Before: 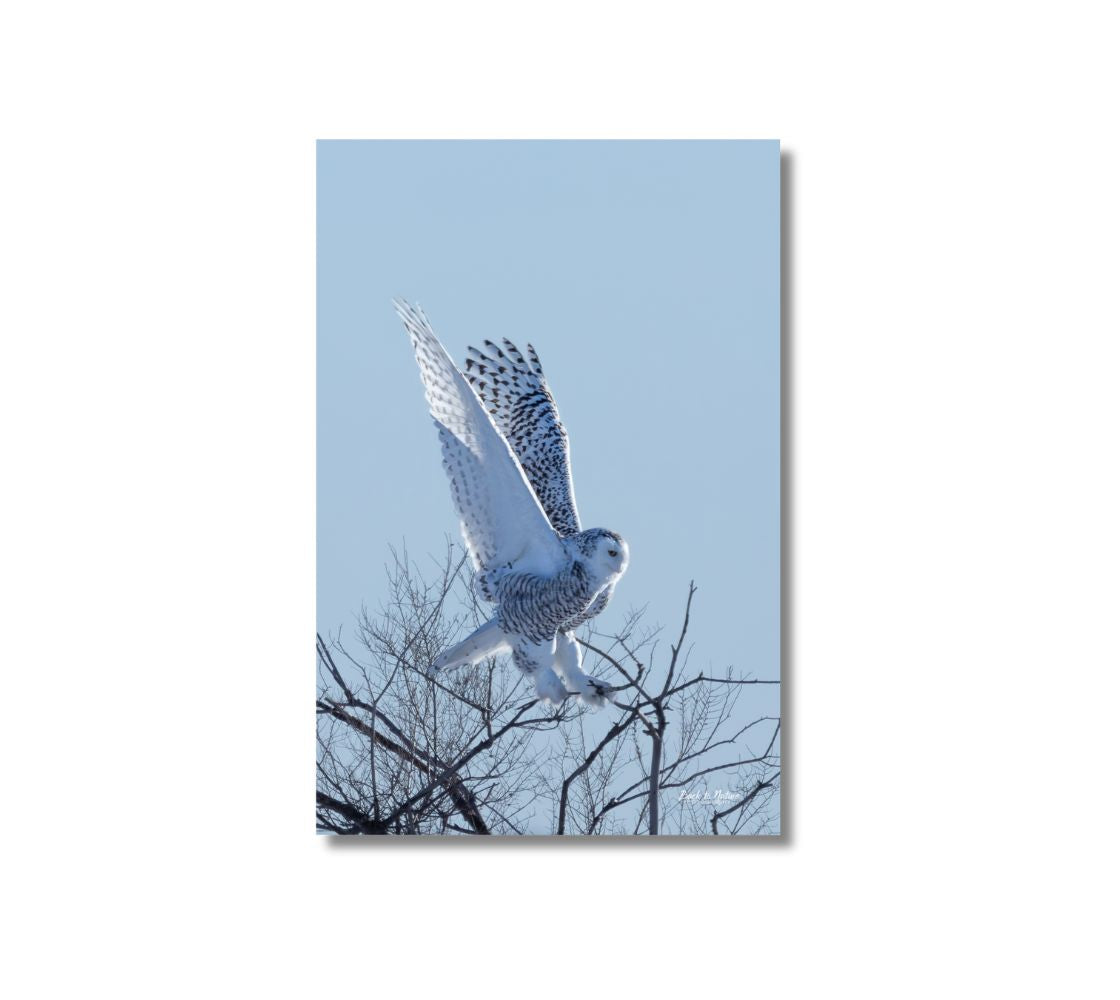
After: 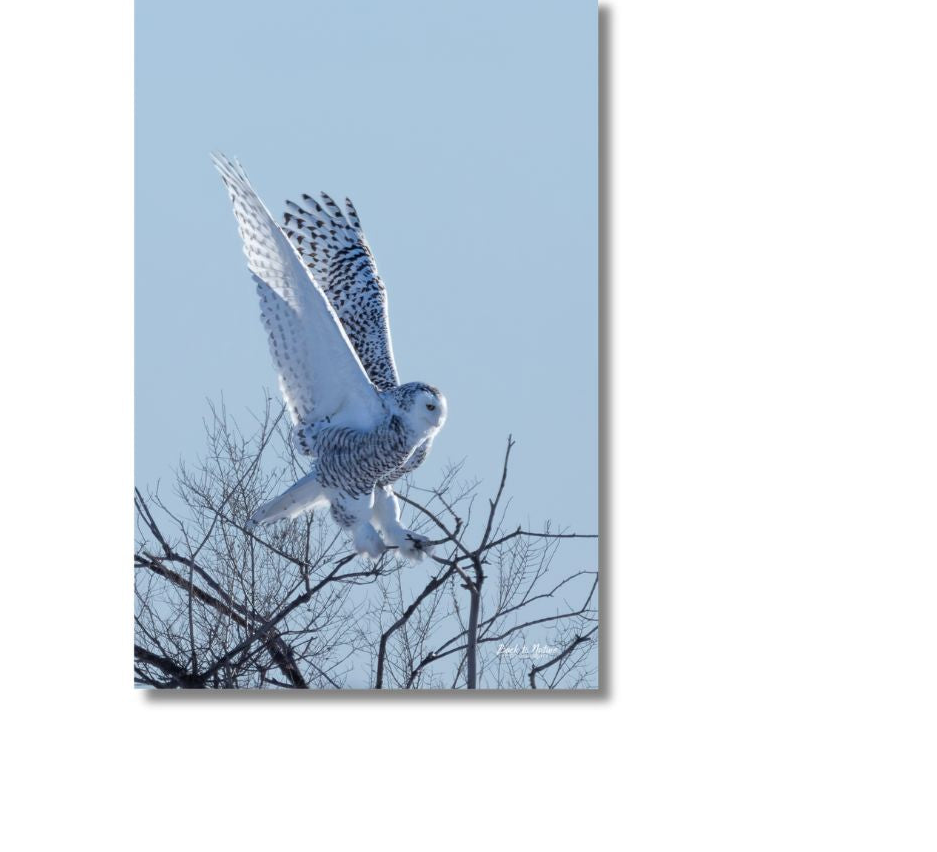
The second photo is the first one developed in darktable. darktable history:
crop: left 16.275%, top 14.63%
